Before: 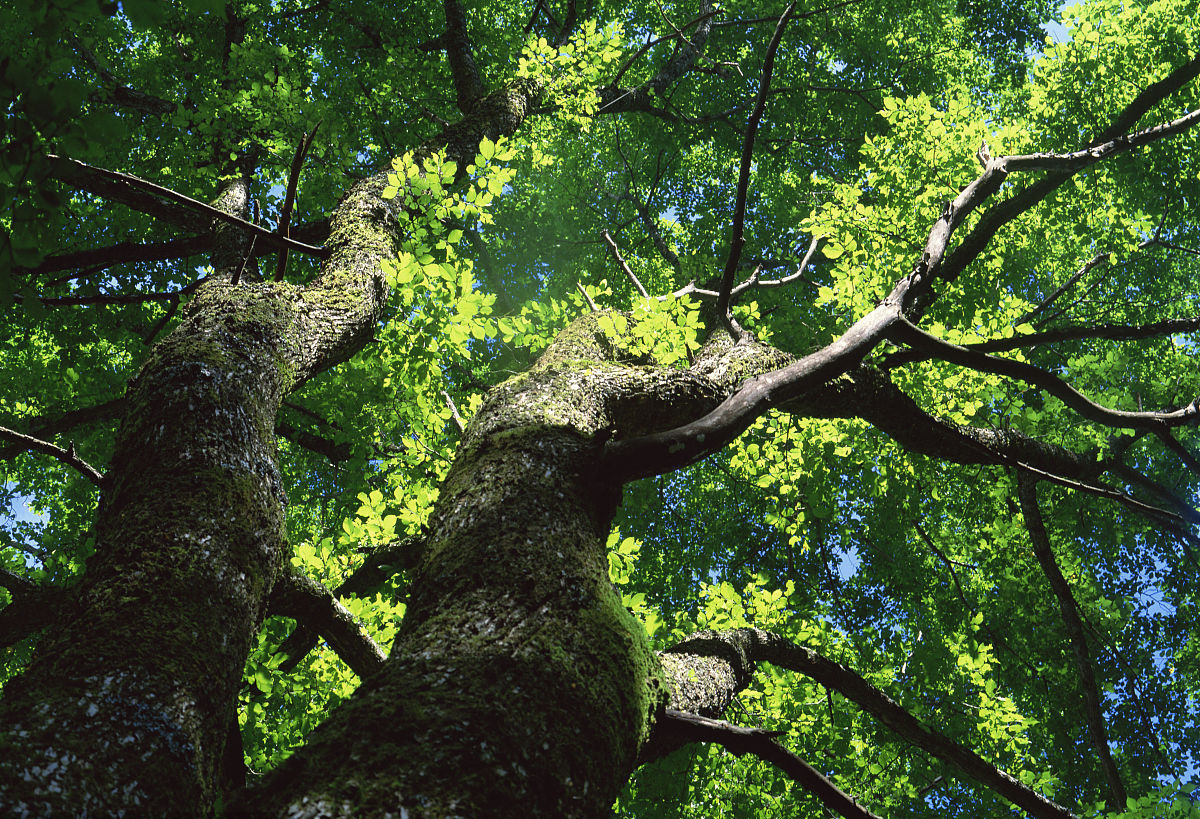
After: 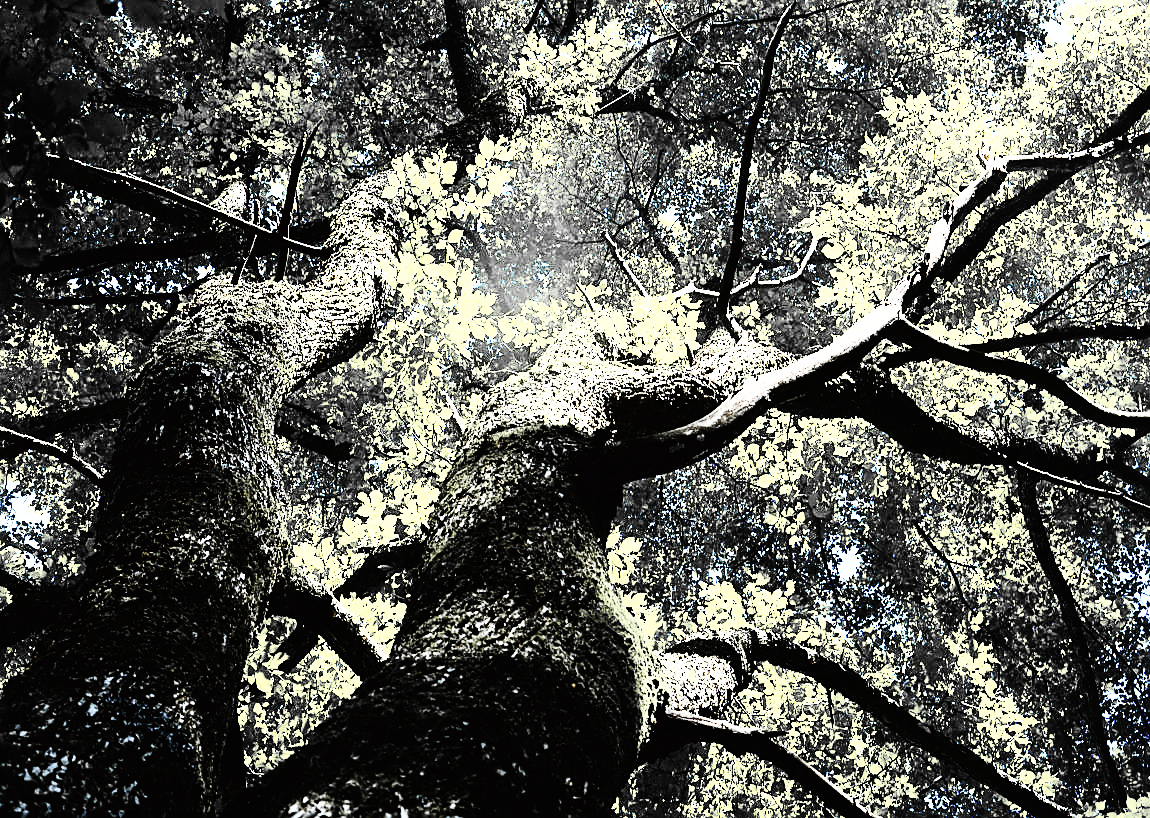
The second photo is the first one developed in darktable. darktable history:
base curve: curves: ch0 [(0, 0) (0.007, 0.004) (0.027, 0.03) (0.046, 0.07) (0.207, 0.54) (0.442, 0.872) (0.673, 0.972) (1, 1)], preserve colors none
rgb curve: curves: ch0 [(0, 0) (0.21, 0.15) (0.24, 0.21) (0.5, 0.75) (0.75, 0.96) (0.89, 0.99) (1, 1)]; ch1 [(0, 0.02) (0.21, 0.13) (0.25, 0.2) (0.5, 0.67) (0.75, 0.9) (0.89, 0.97) (1, 1)]; ch2 [(0, 0.02) (0.21, 0.13) (0.25, 0.2) (0.5, 0.67) (0.75, 0.9) (0.89, 0.97) (1, 1)], compensate middle gray true
crop: right 4.126%, bottom 0.031%
sharpen: on, module defaults
color zones: curves: ch1 [(0, 0.679) (0.143, 0.647) (0.286, 0.261) (0.378, -0.011) (0.571, 0.396) (0.714, 0.399) (0.857, 0.406) (1, 0.679)]
